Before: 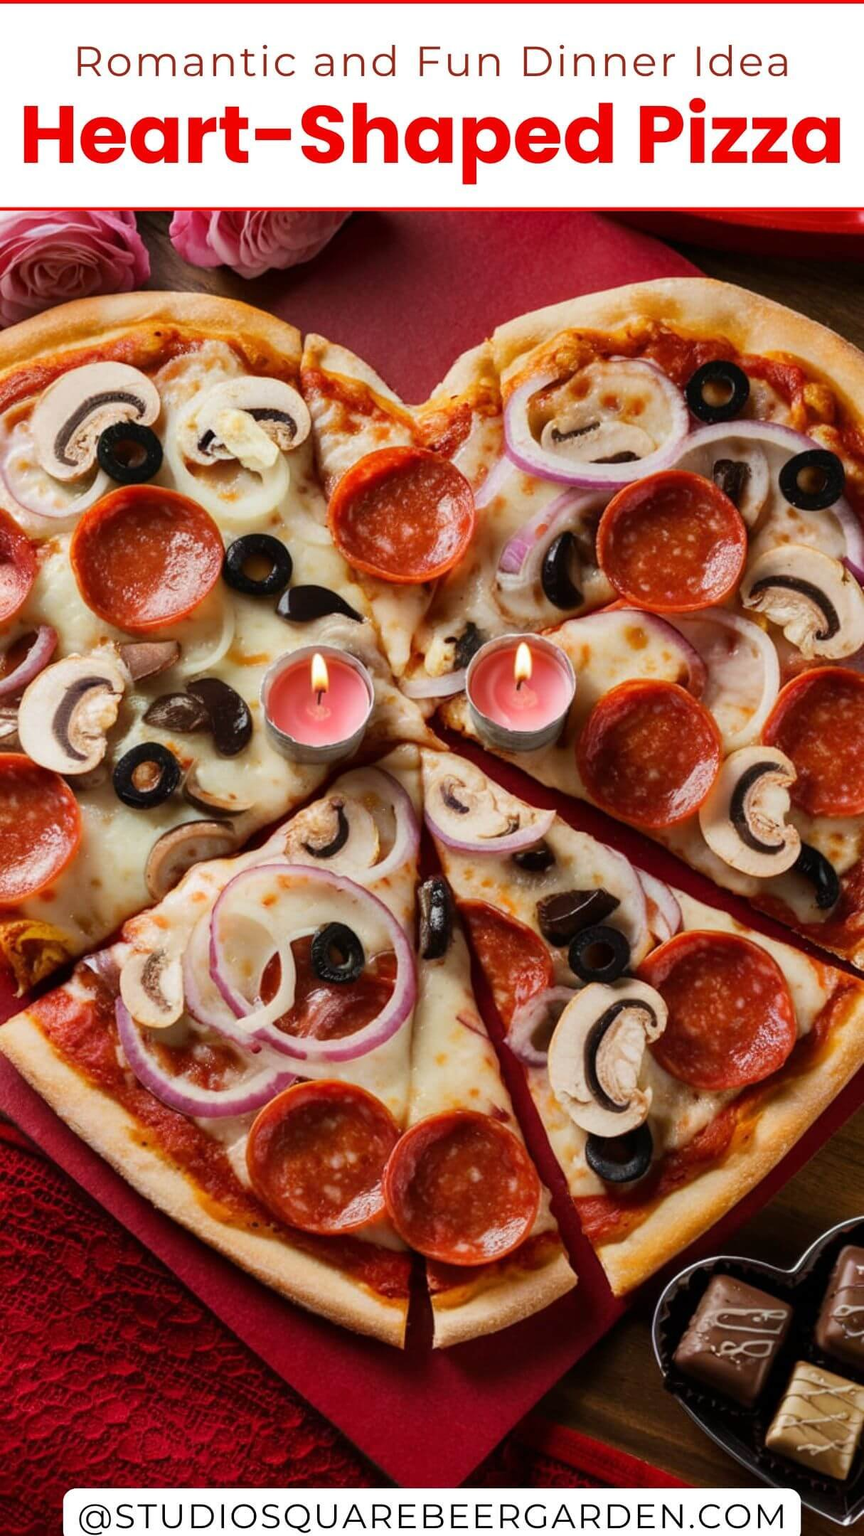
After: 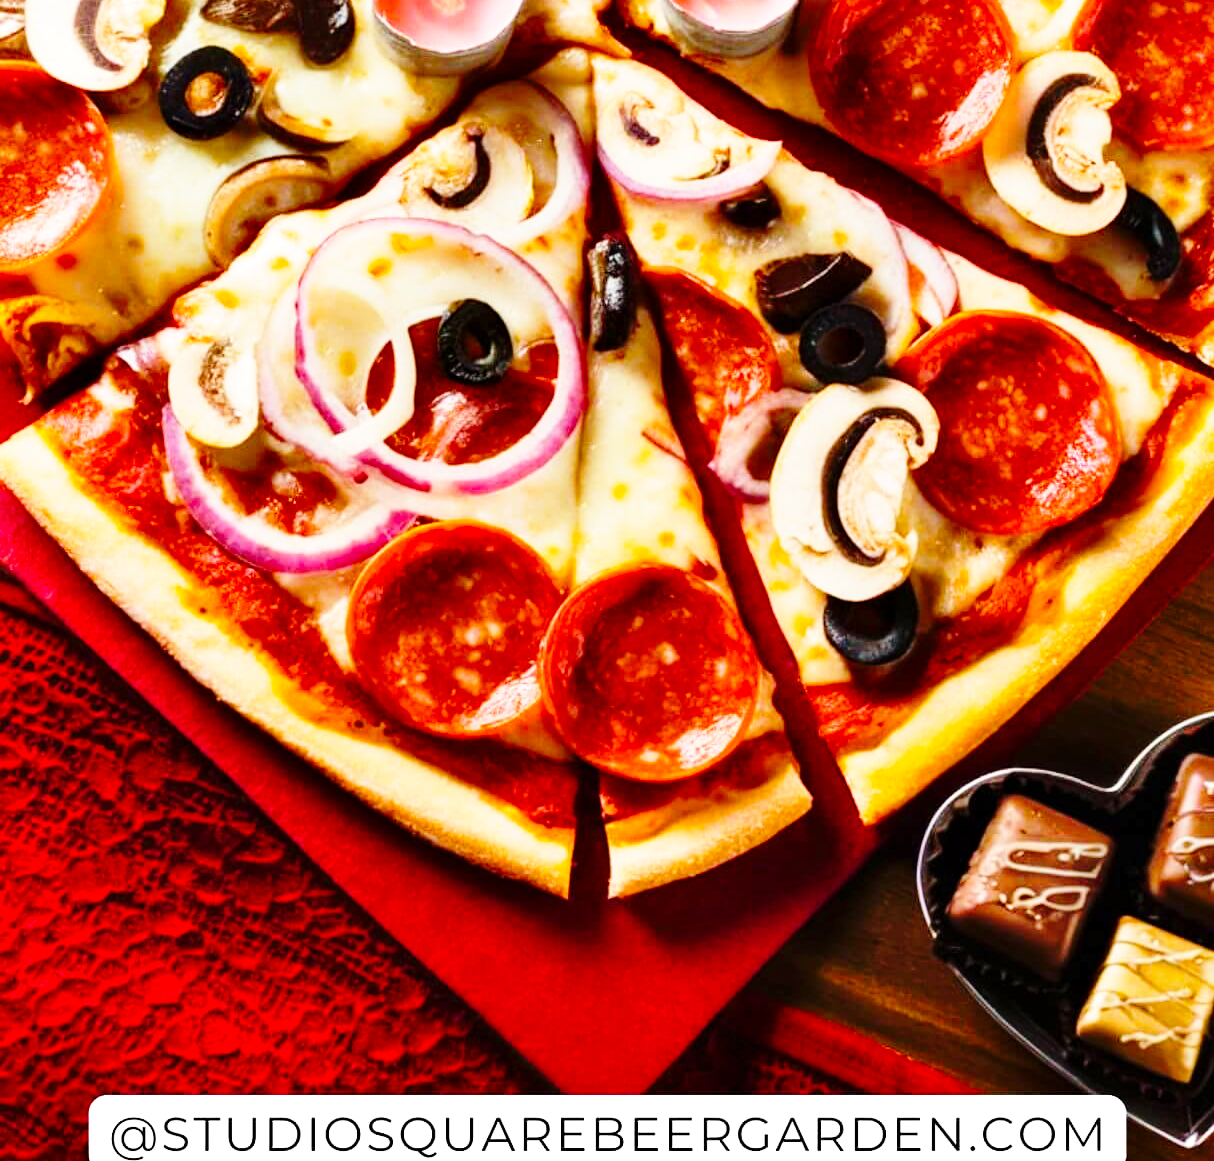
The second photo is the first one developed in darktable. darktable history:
crop and rotate: top 46.237%
shadows and highlights: soften with gaussian
color balance rgb: perceptual saturation grading › global saturation 25%, global vibrance 20%
base curve: curves: ch0 [(0, 0) (0.028, 0.03) (0.105, 0.232) (0.387, 0.748) (0.754, 0.968) (1, 1)], fusion 1, exposure shift 0.576, preserve colors none
